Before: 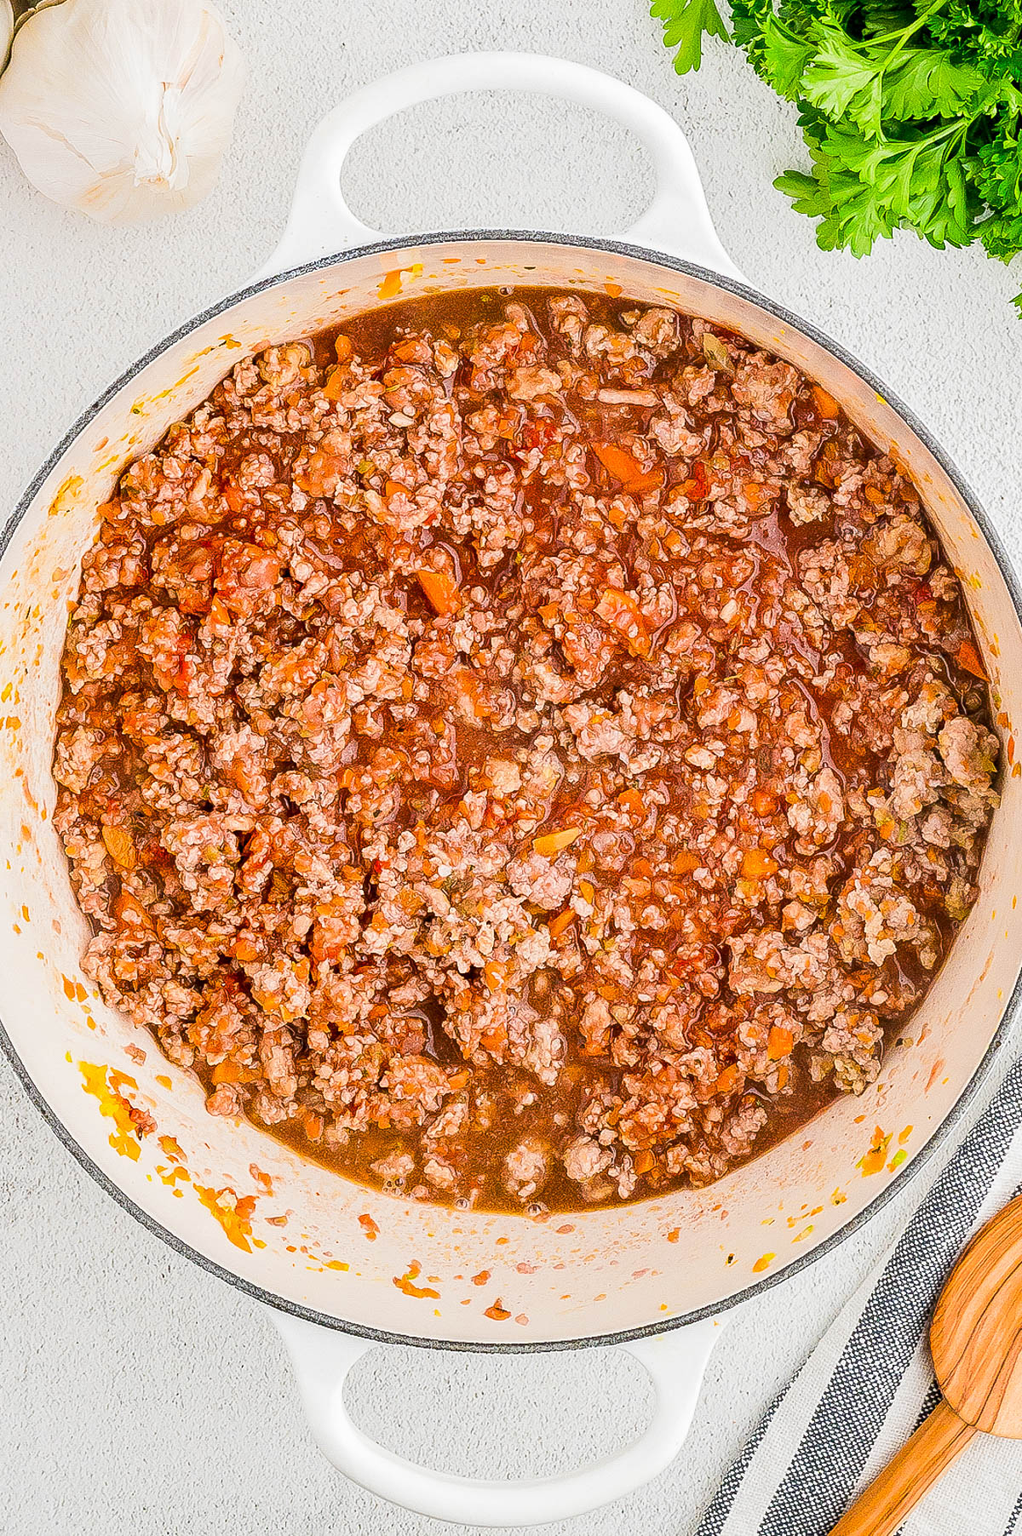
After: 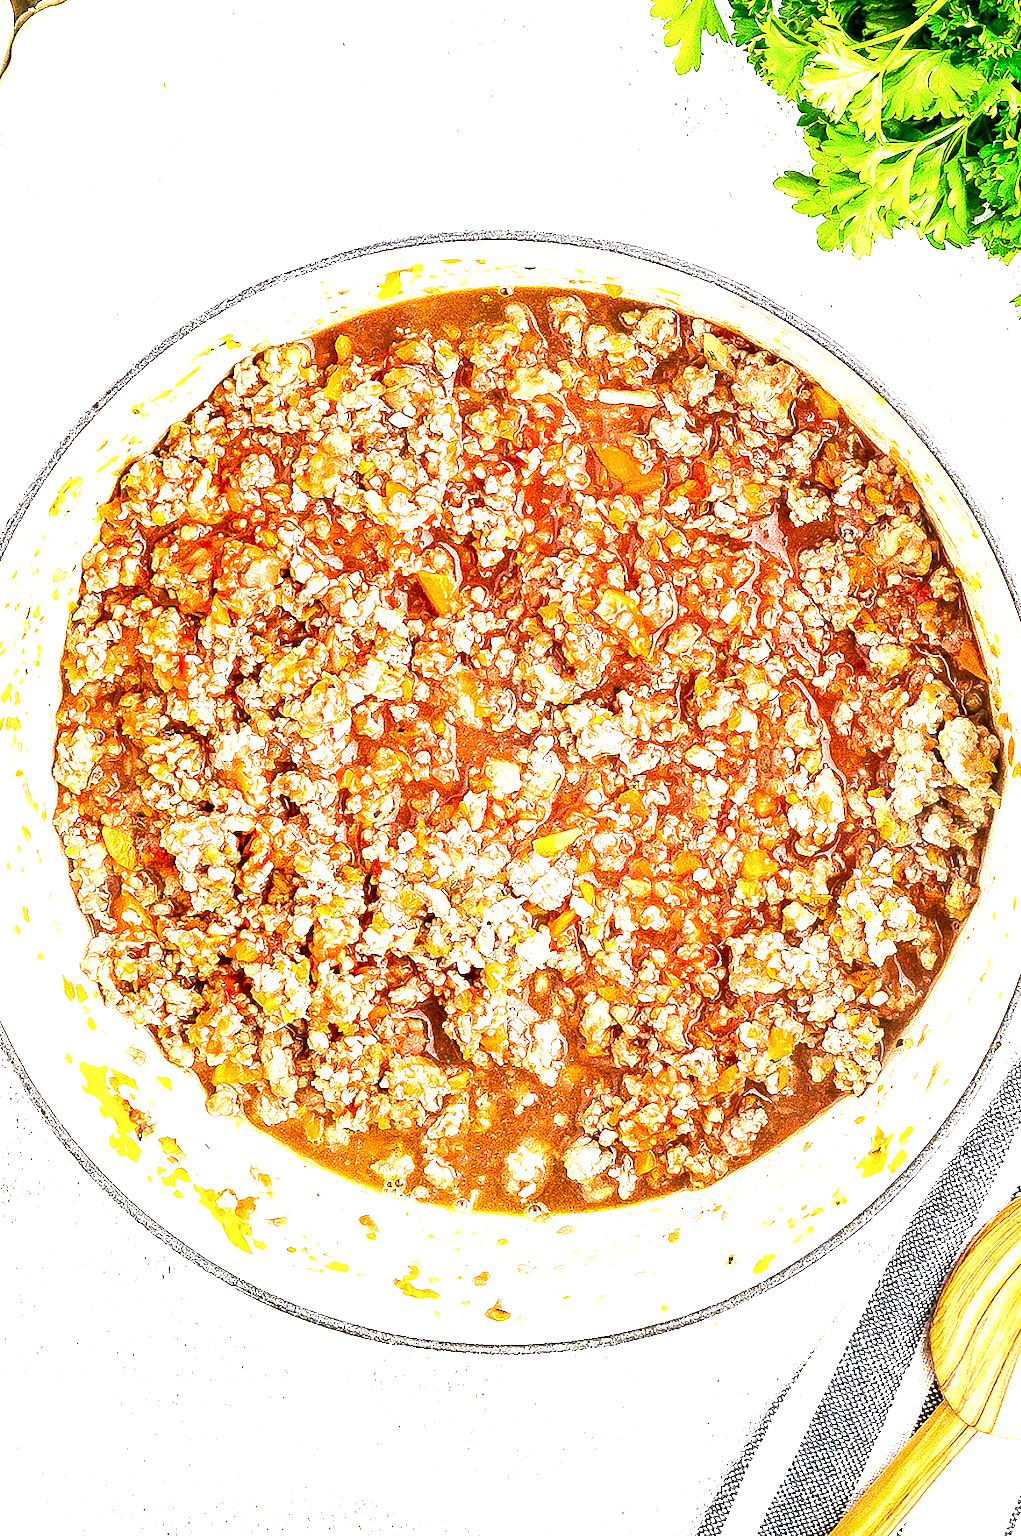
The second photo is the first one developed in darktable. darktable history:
exposure: black level correction 0, exposure 1.56 EV, compensate highlight preservation false
crop: left 0.072%
contrast brightness saturation: brightness -0.097
